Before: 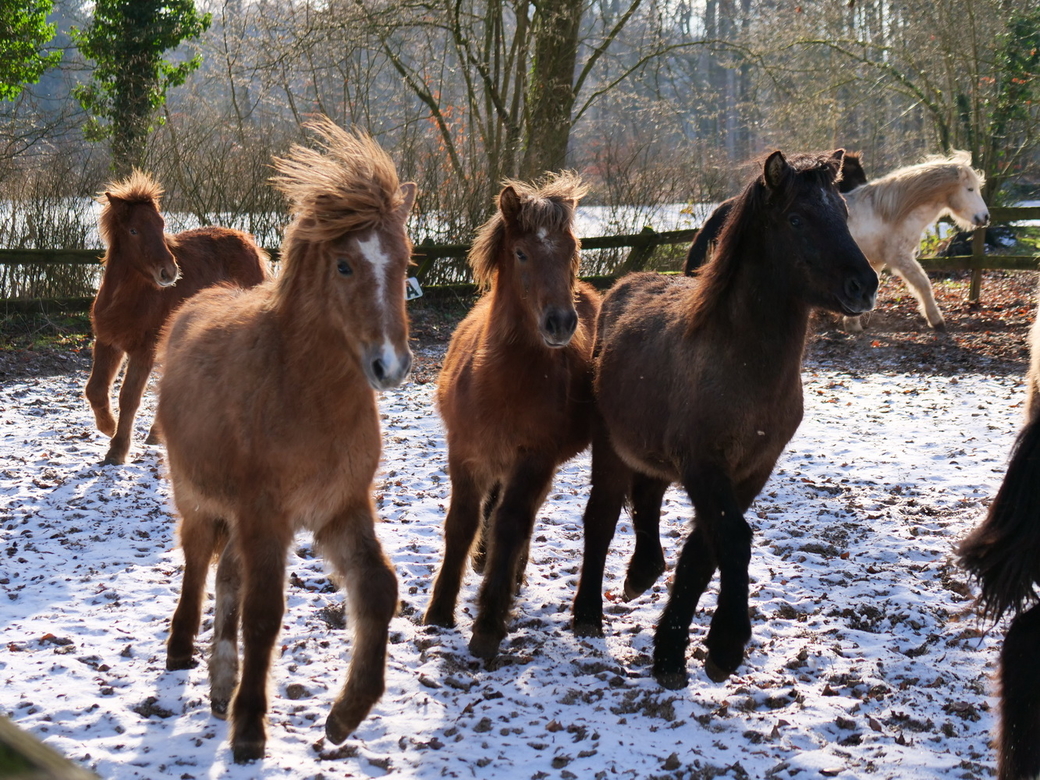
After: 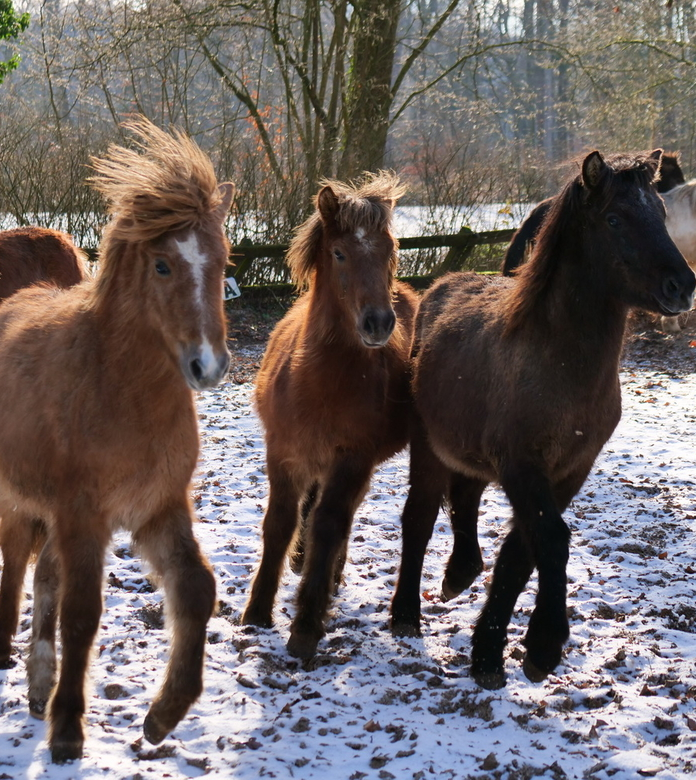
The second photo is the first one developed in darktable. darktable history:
crop and rotate: left 17.549%, right 15.455%
